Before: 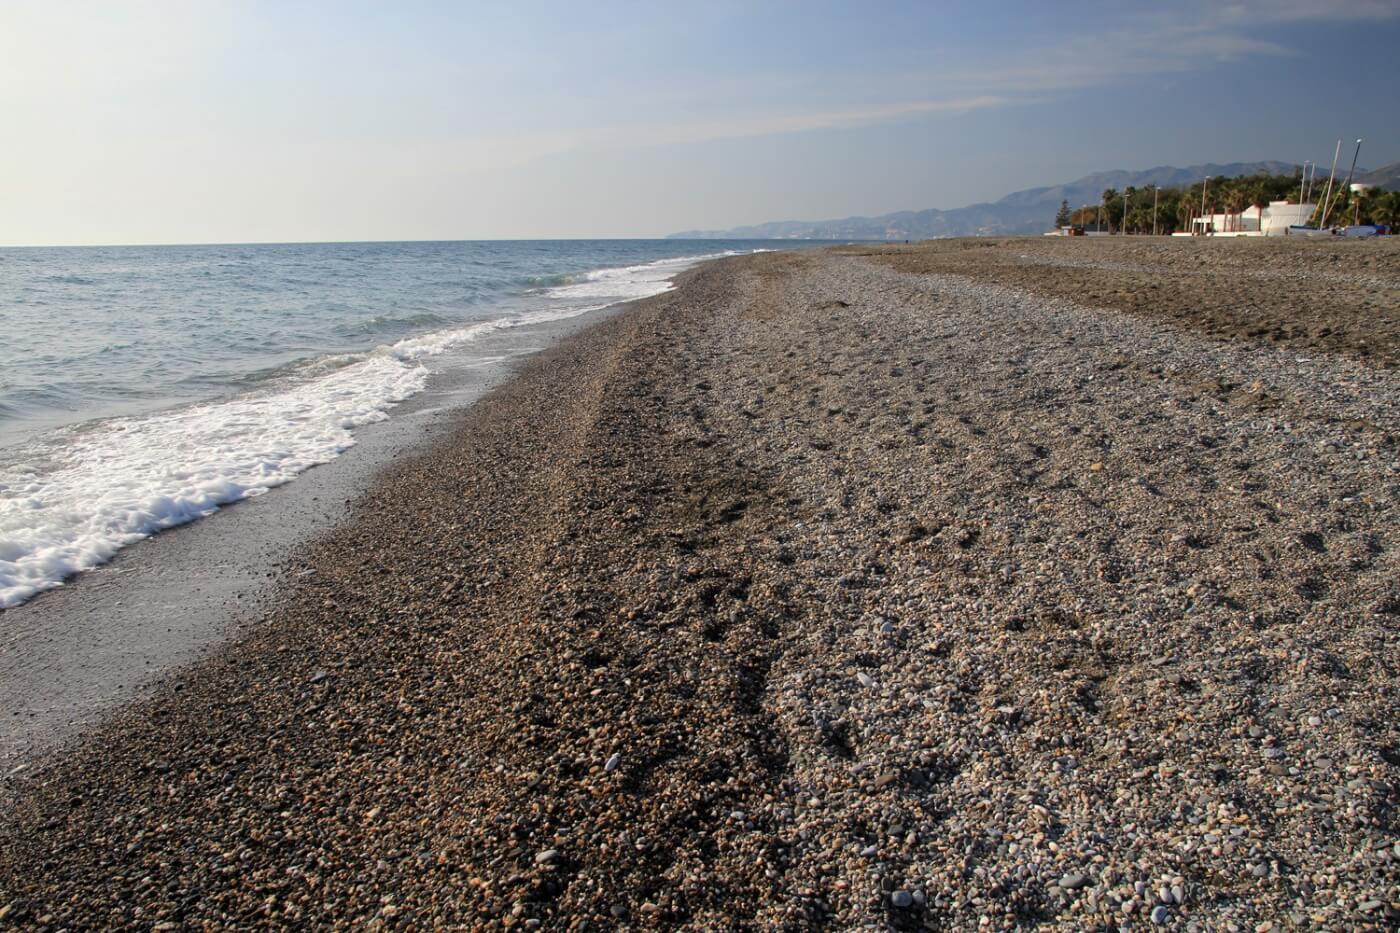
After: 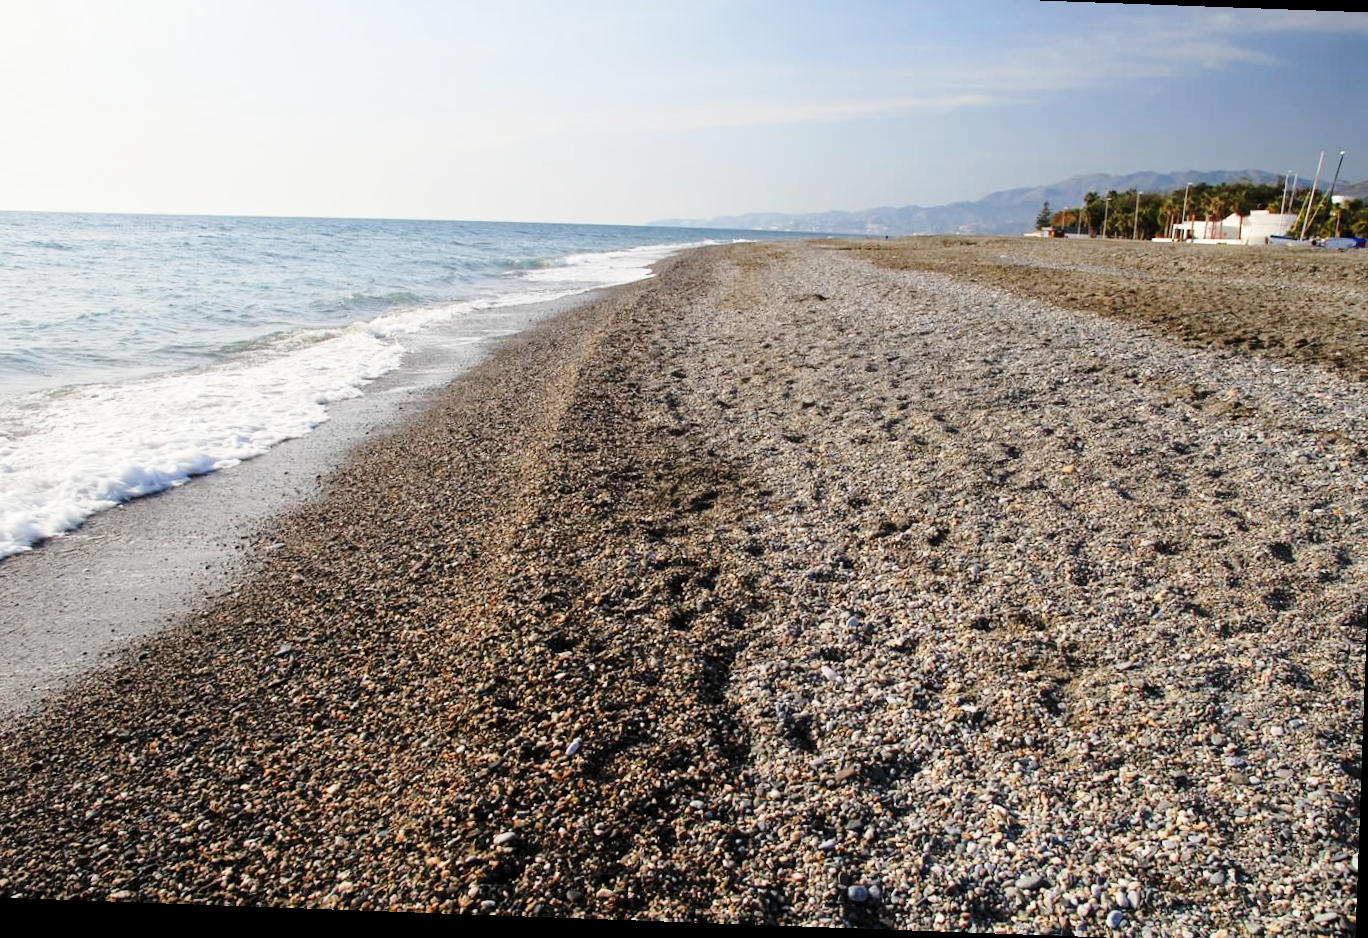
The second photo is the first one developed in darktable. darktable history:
crop and rotate: angle -2.07°, left 3.162%, top 3.811%, right 1.352%, bottom 0.705%
base curve: curves: ch0 [(0, 0) (0.028, 0.03) (0.121, 0.232) (0.46, 0.748) (0.859, 0.968) (1, 1)], preserve colors none
